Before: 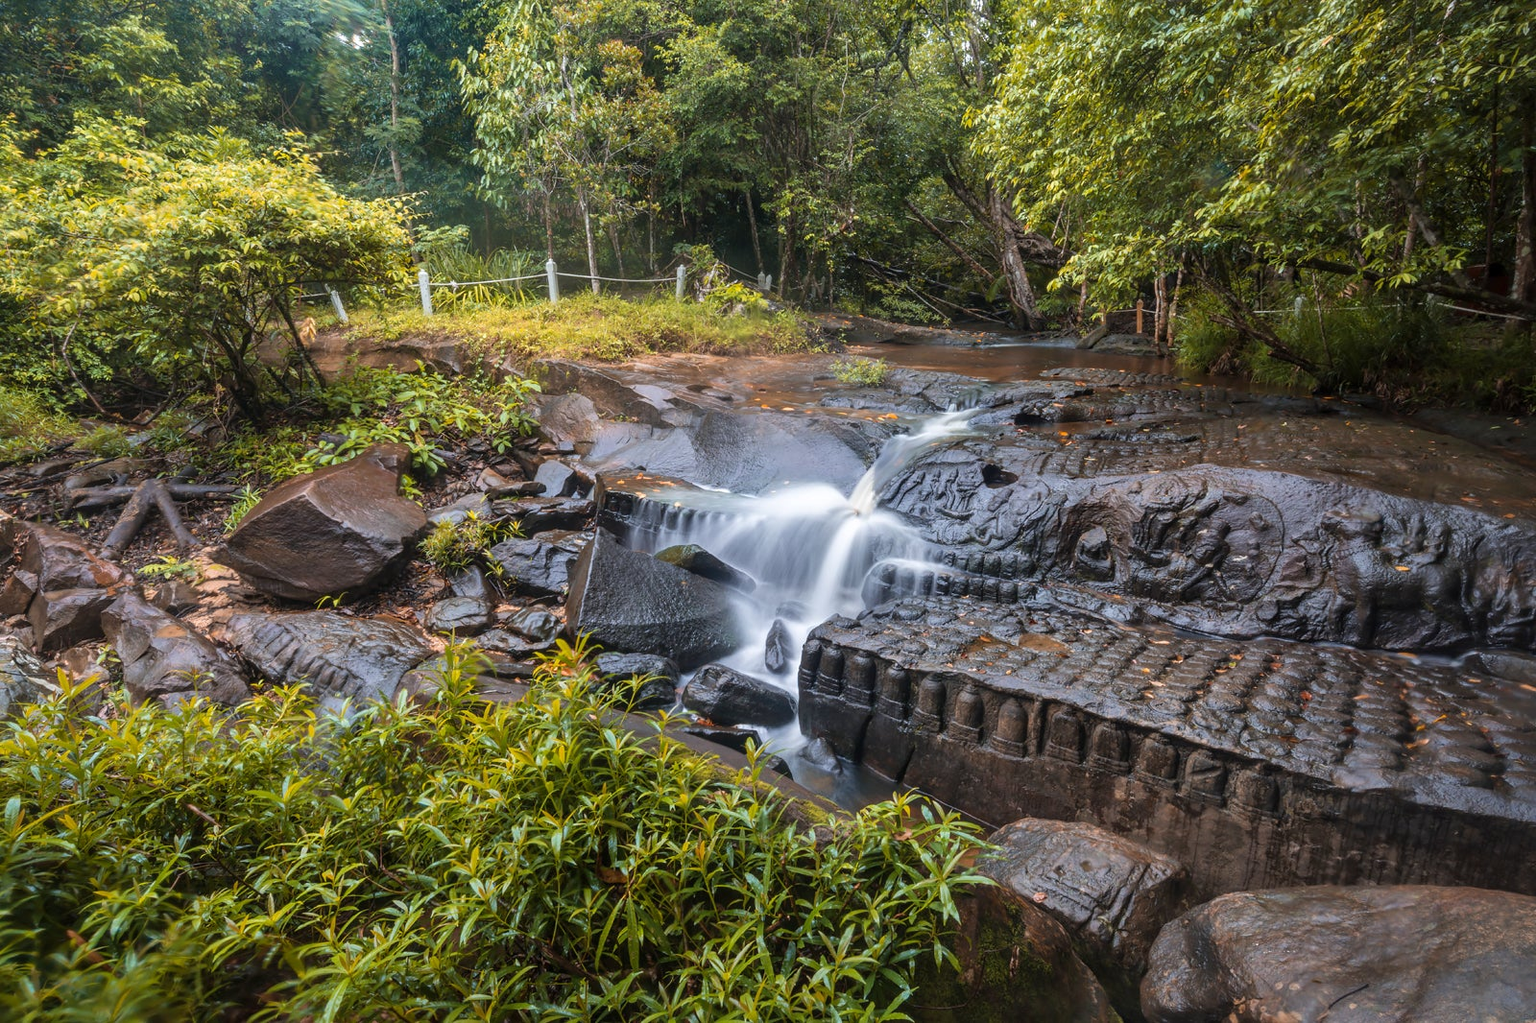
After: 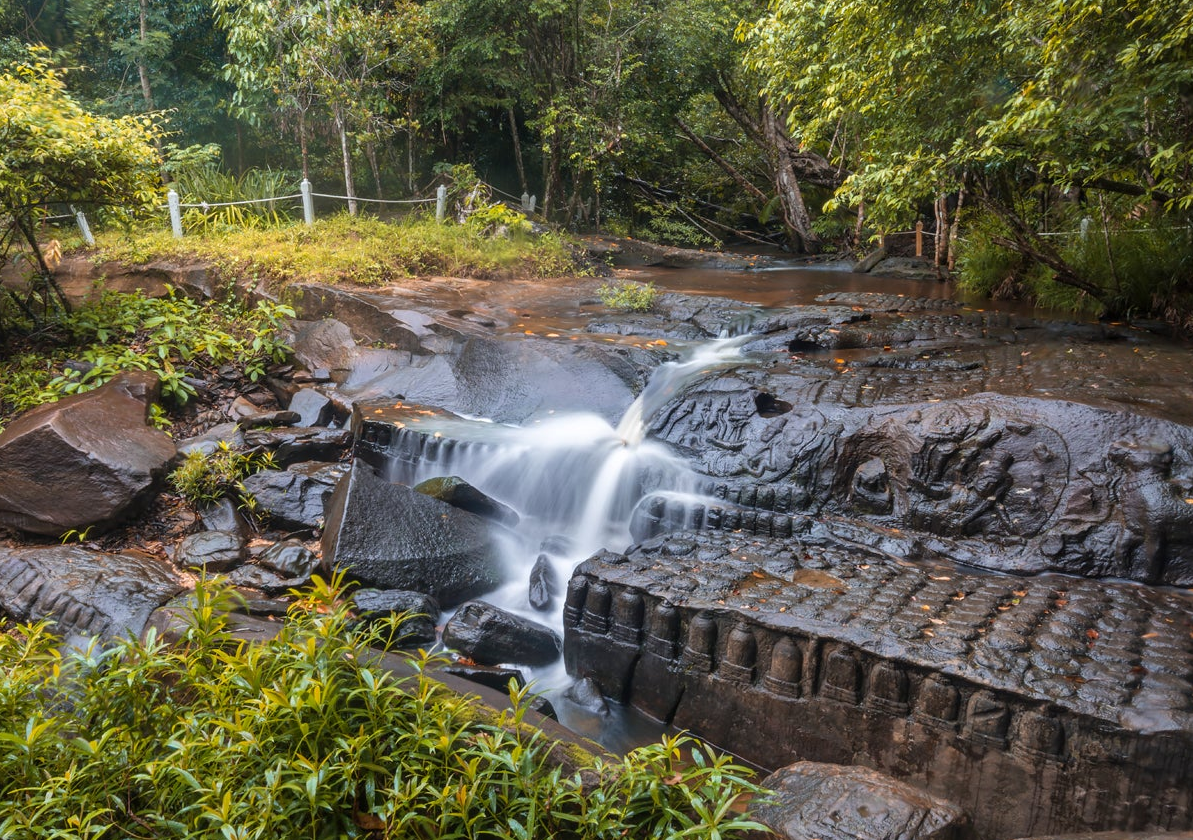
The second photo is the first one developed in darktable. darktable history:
crop: left 16.785%, top 8.566%, right 8.651%, bottom 12.602%
